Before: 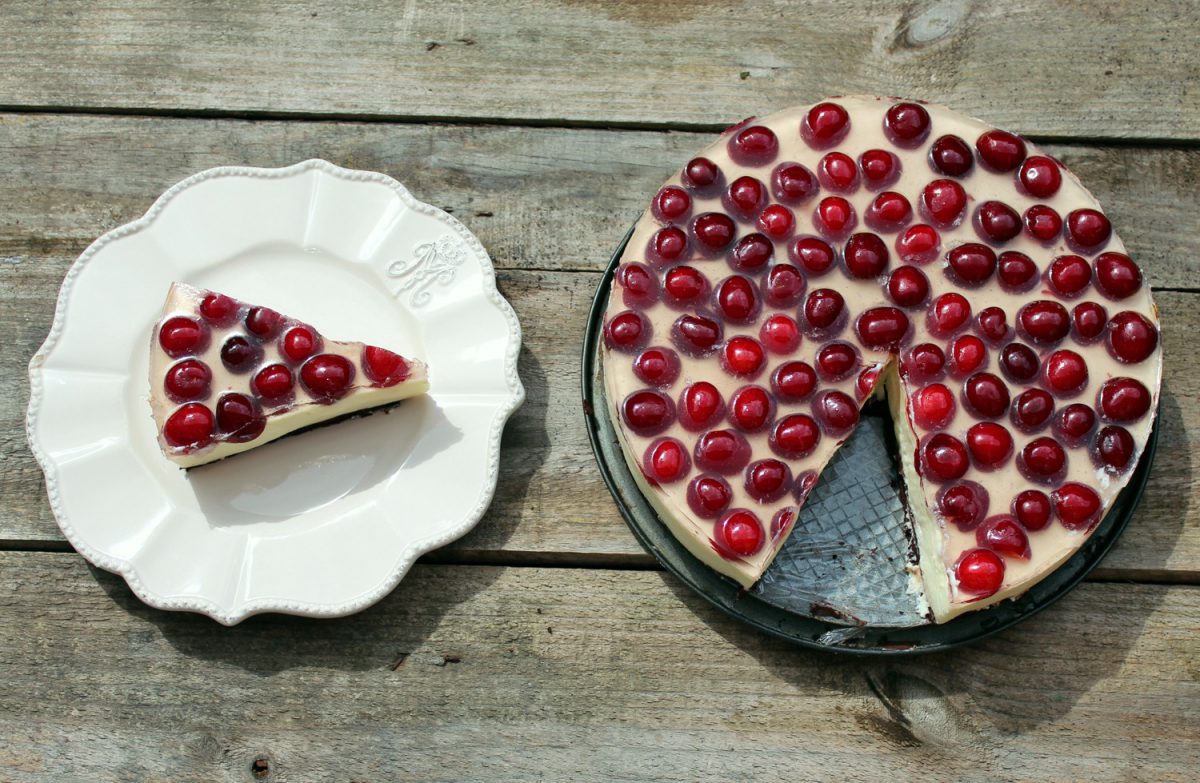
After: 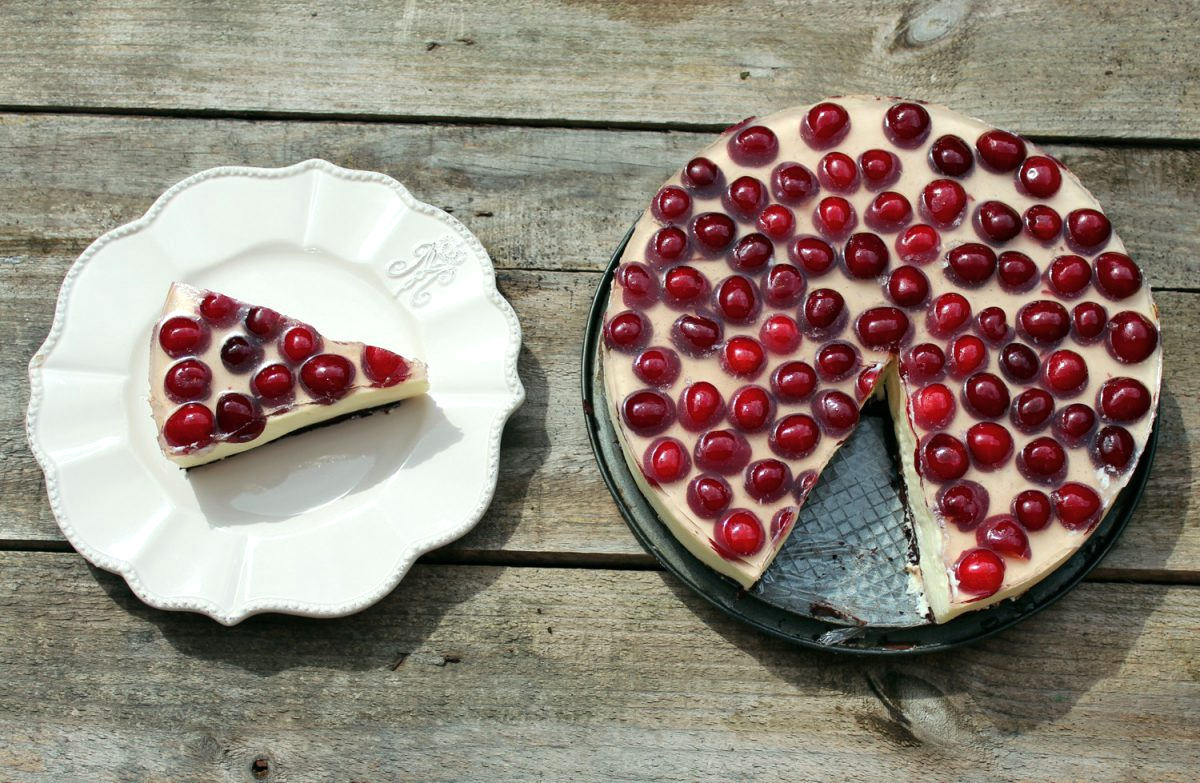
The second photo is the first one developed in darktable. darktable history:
color balance rgb: shadows lift › luminance -10%, highlights gain › luminance 10%, saturation formula JzAzBz (2021)
tone equalizer: on, module defaults
